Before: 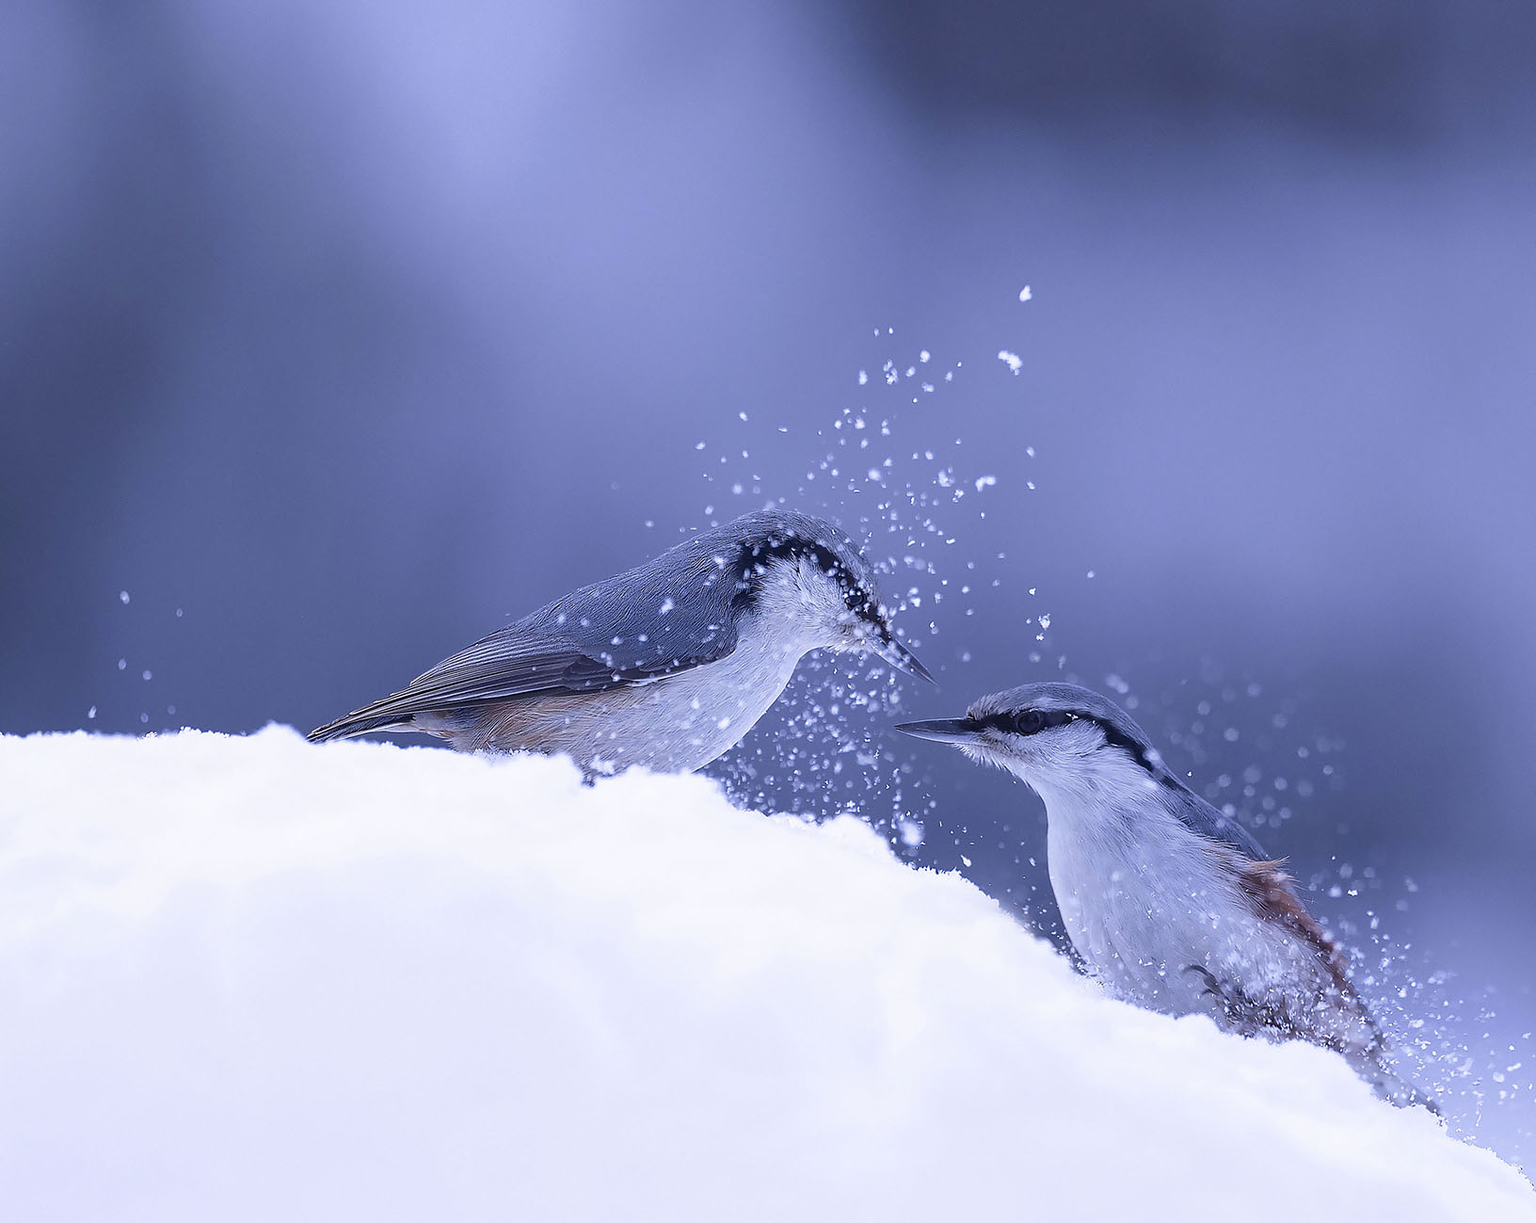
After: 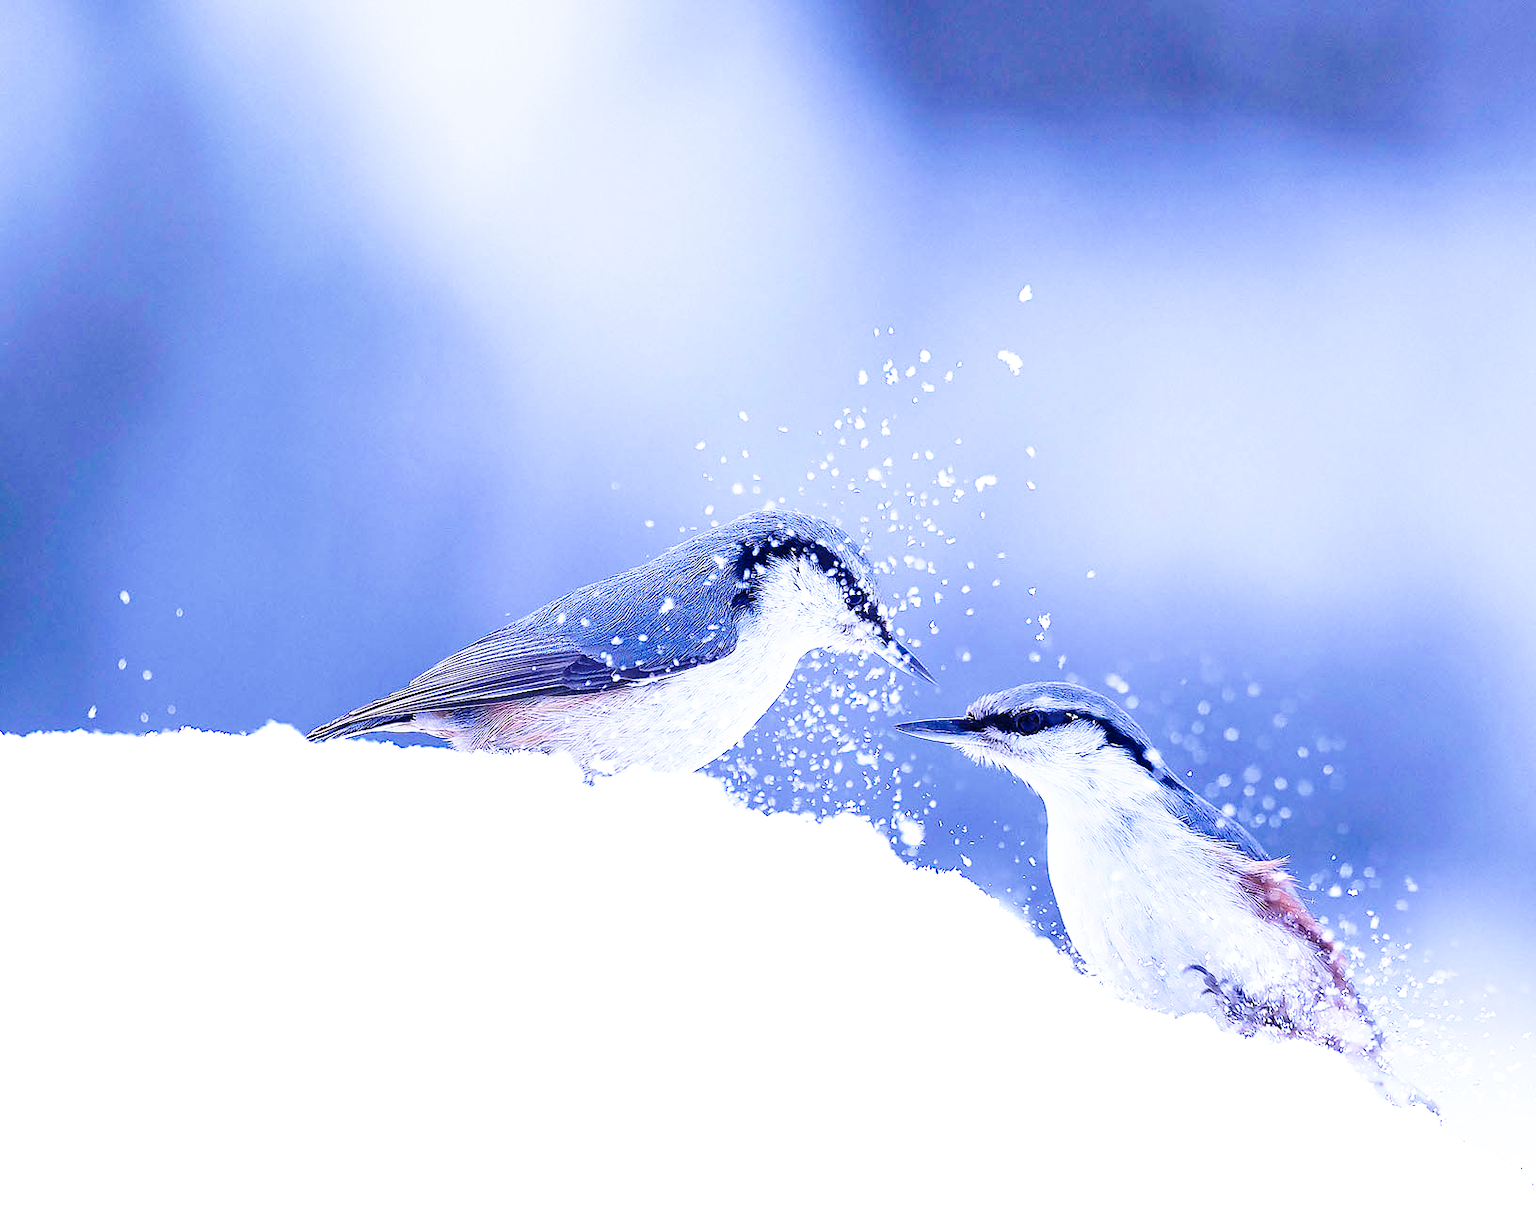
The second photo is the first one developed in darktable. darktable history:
base curve: curves: ch0 [(0, 0) (0.026, 0.03) (0.109, 0.232) (0.351, 0.748) (0.669, 0.968) (1, 1)], preserve colors none
color balance rgb: perceptual saturation grading › global saturation 8.89%, saturation formula JzAzBz (2021)
exposure: exposure 0.636 EV, compensate highlight preservation false
crop: bottom 0.071%
